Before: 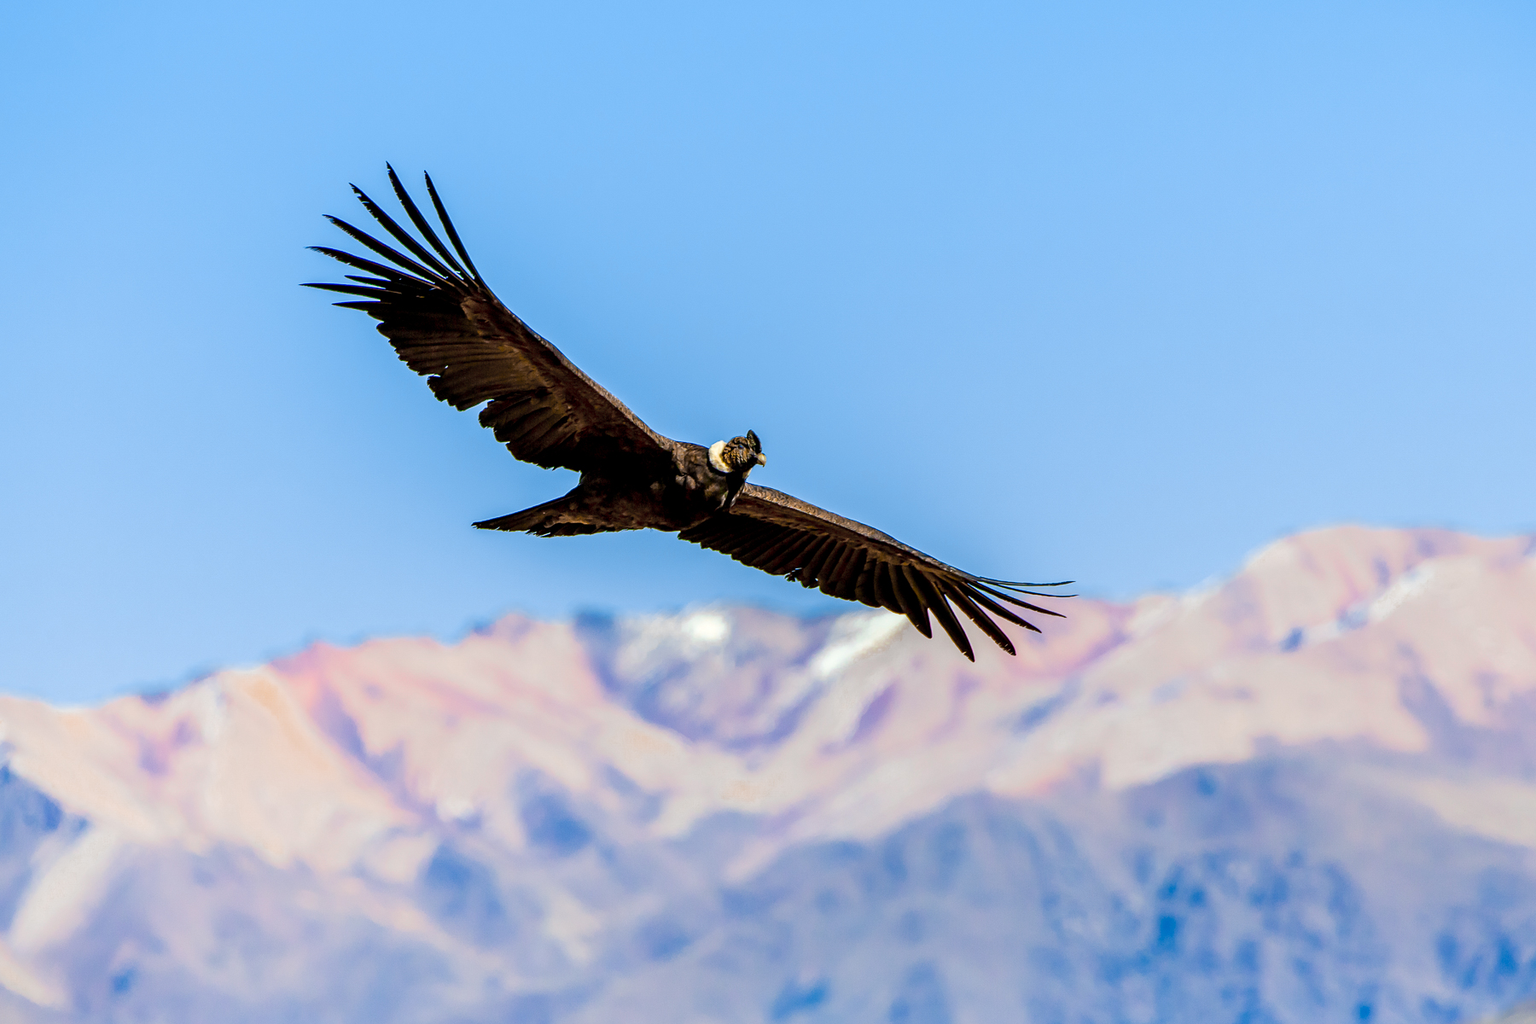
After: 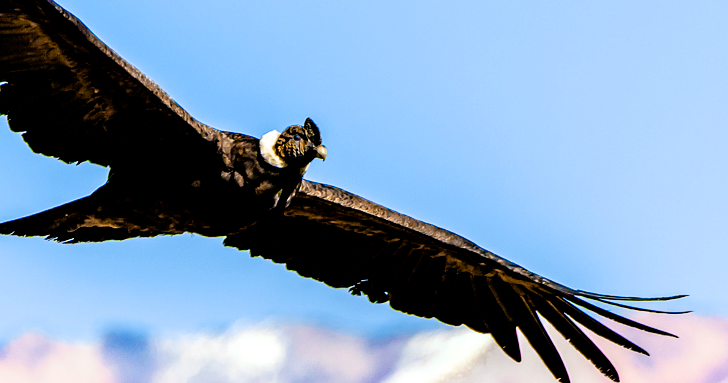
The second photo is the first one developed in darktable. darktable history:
exposure: exposure 0.178 EV, compensate exposure bias true, compensate highlight preservation false
filmic rgb: black relative exposure -3.64 EV, white relative exposure 2.44 EV, hardness 3.29
crop: left 31.751%, top 32.172%, right 27.8%, bottom 35.83%
color balance rgb: perceptual saturation grading › global saturation 20%, perceptual saturation grading › highlights -25%, perceptual saturation grading › shadows 25%
